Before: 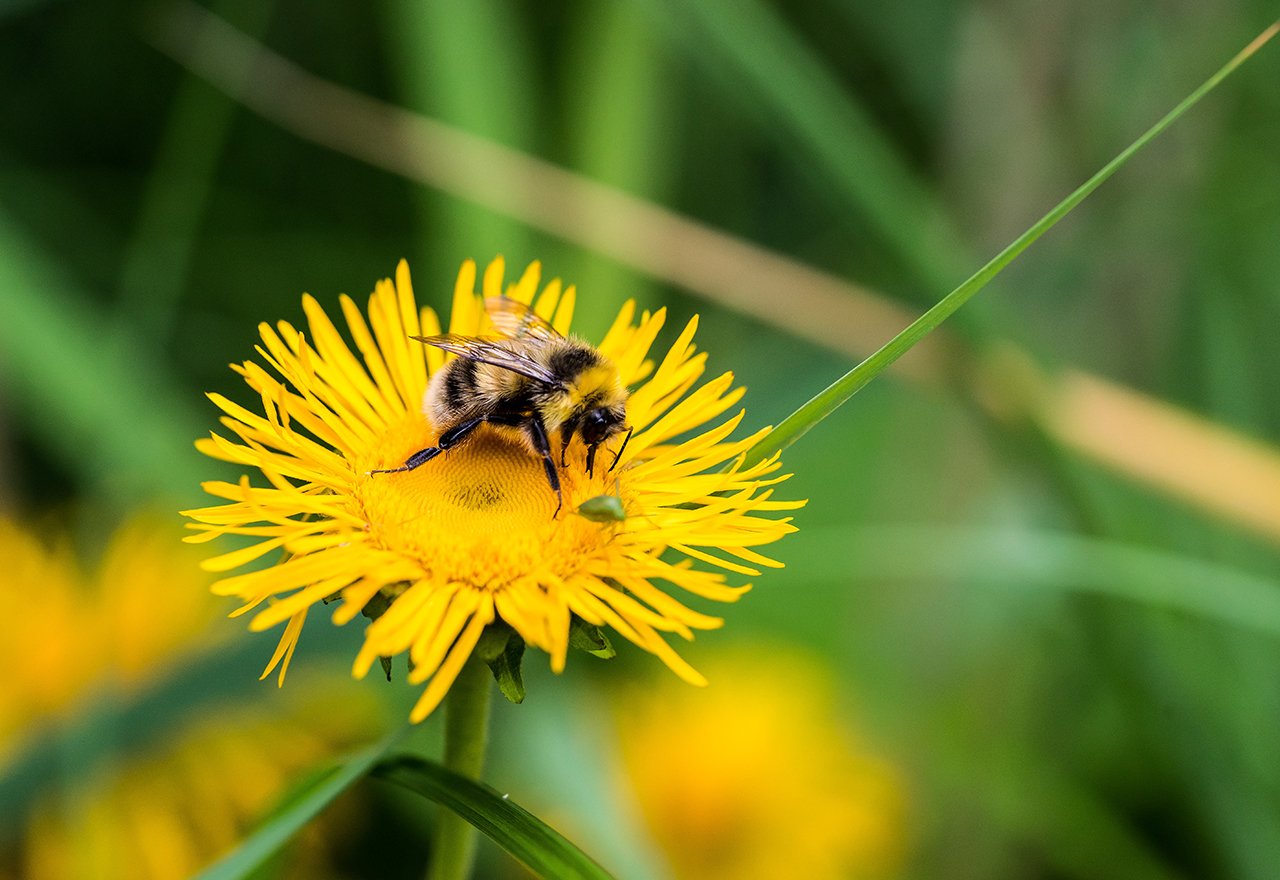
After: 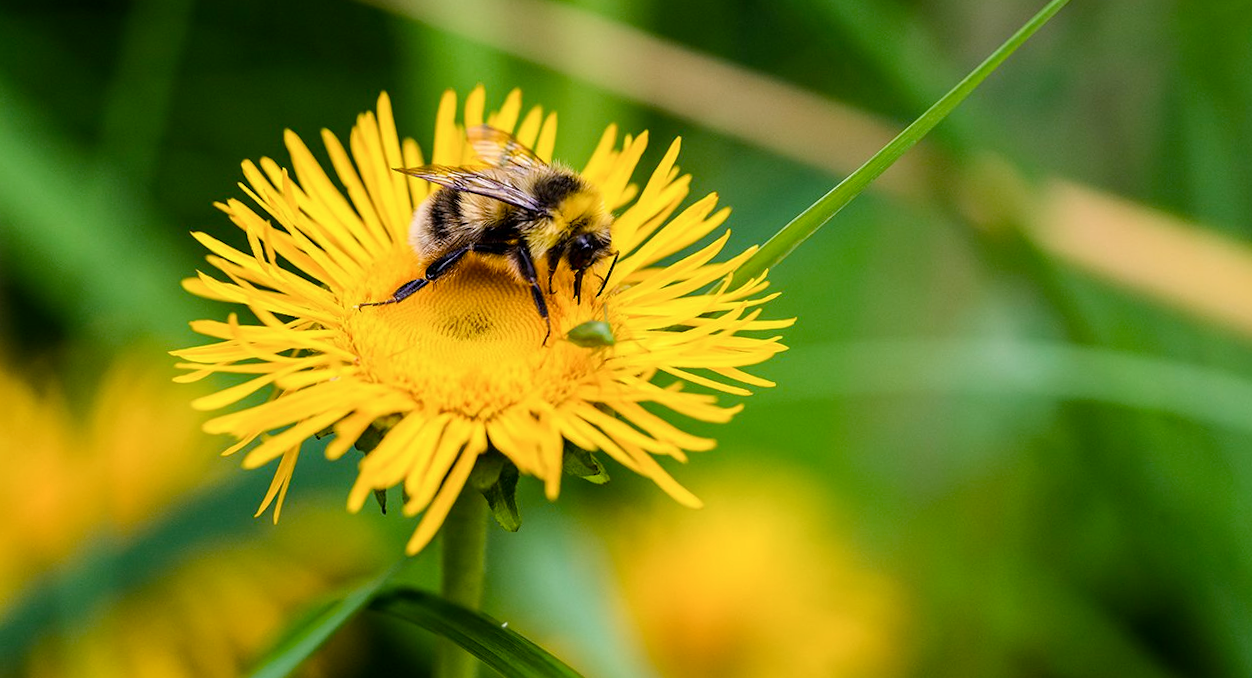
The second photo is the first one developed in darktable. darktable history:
rotate and perspective: rotation -2°, crop left 0.022, crop right 0.978, crop top 0.049, crop bottom 0.951
crop and rotate: top 18.507%
color balance rgb: perceptual saturation grading › global saturation 20%, perceptual saturation grading › highlights -25%, perceptual saturation grading › shadows 25%
